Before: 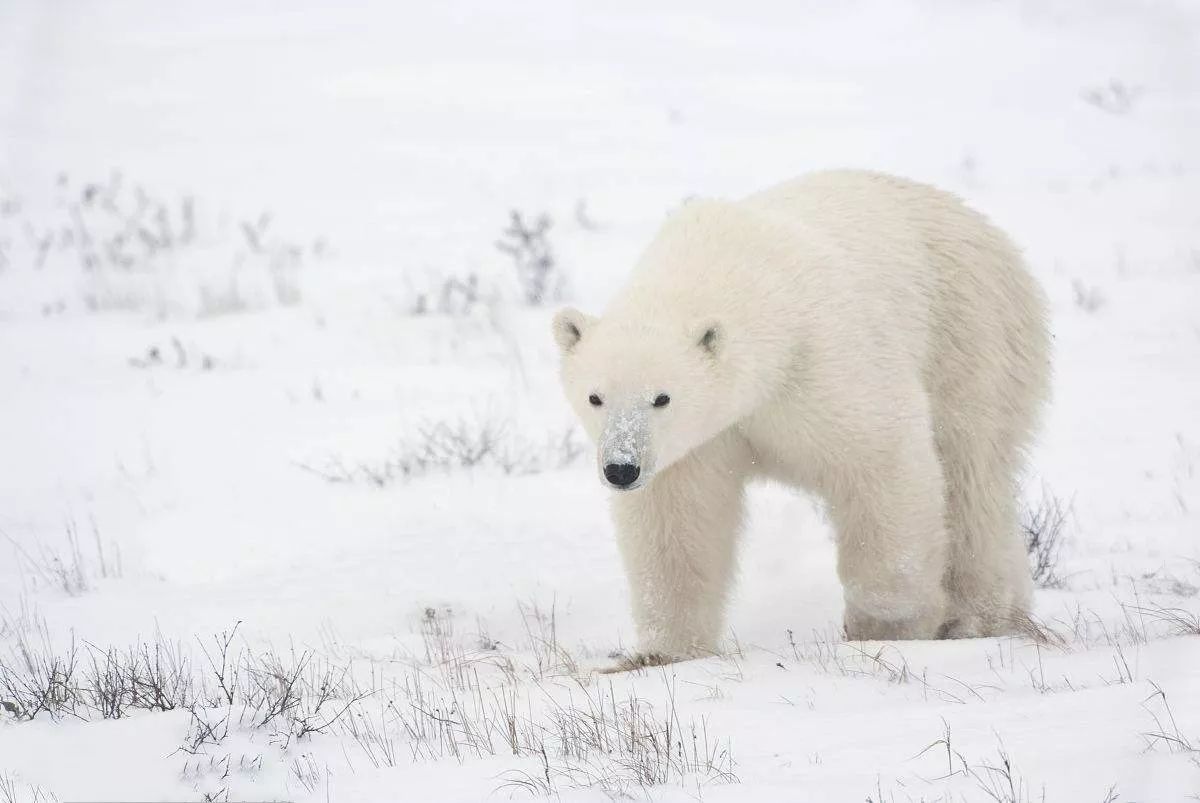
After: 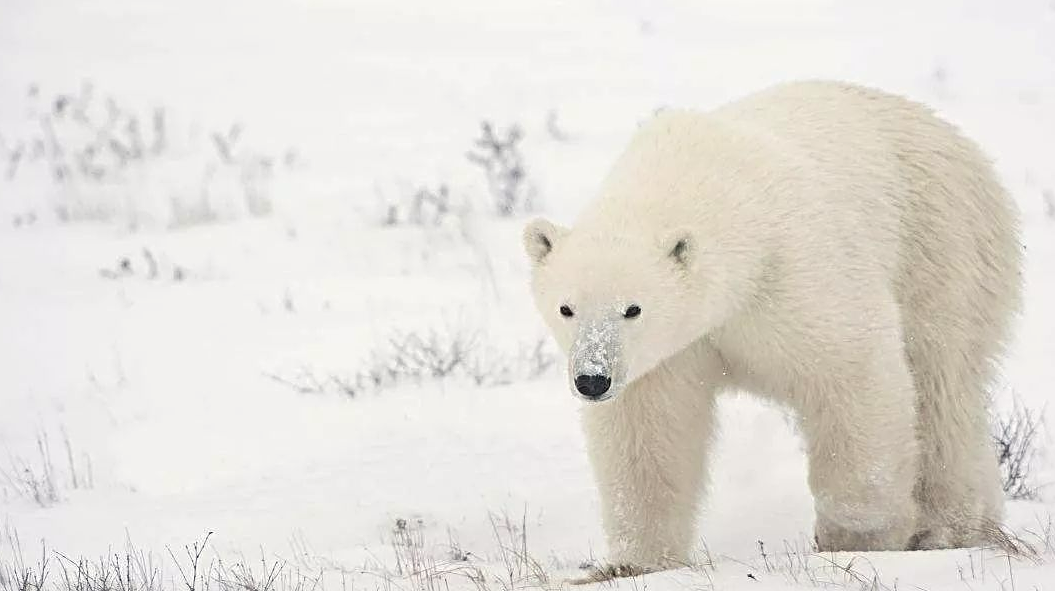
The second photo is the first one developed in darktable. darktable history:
color correction: highlights b* 3
crop and rotate: left 2.425%, top 11.305%, right 9.6%, bottom 15.08%
sharpen: radius 4
